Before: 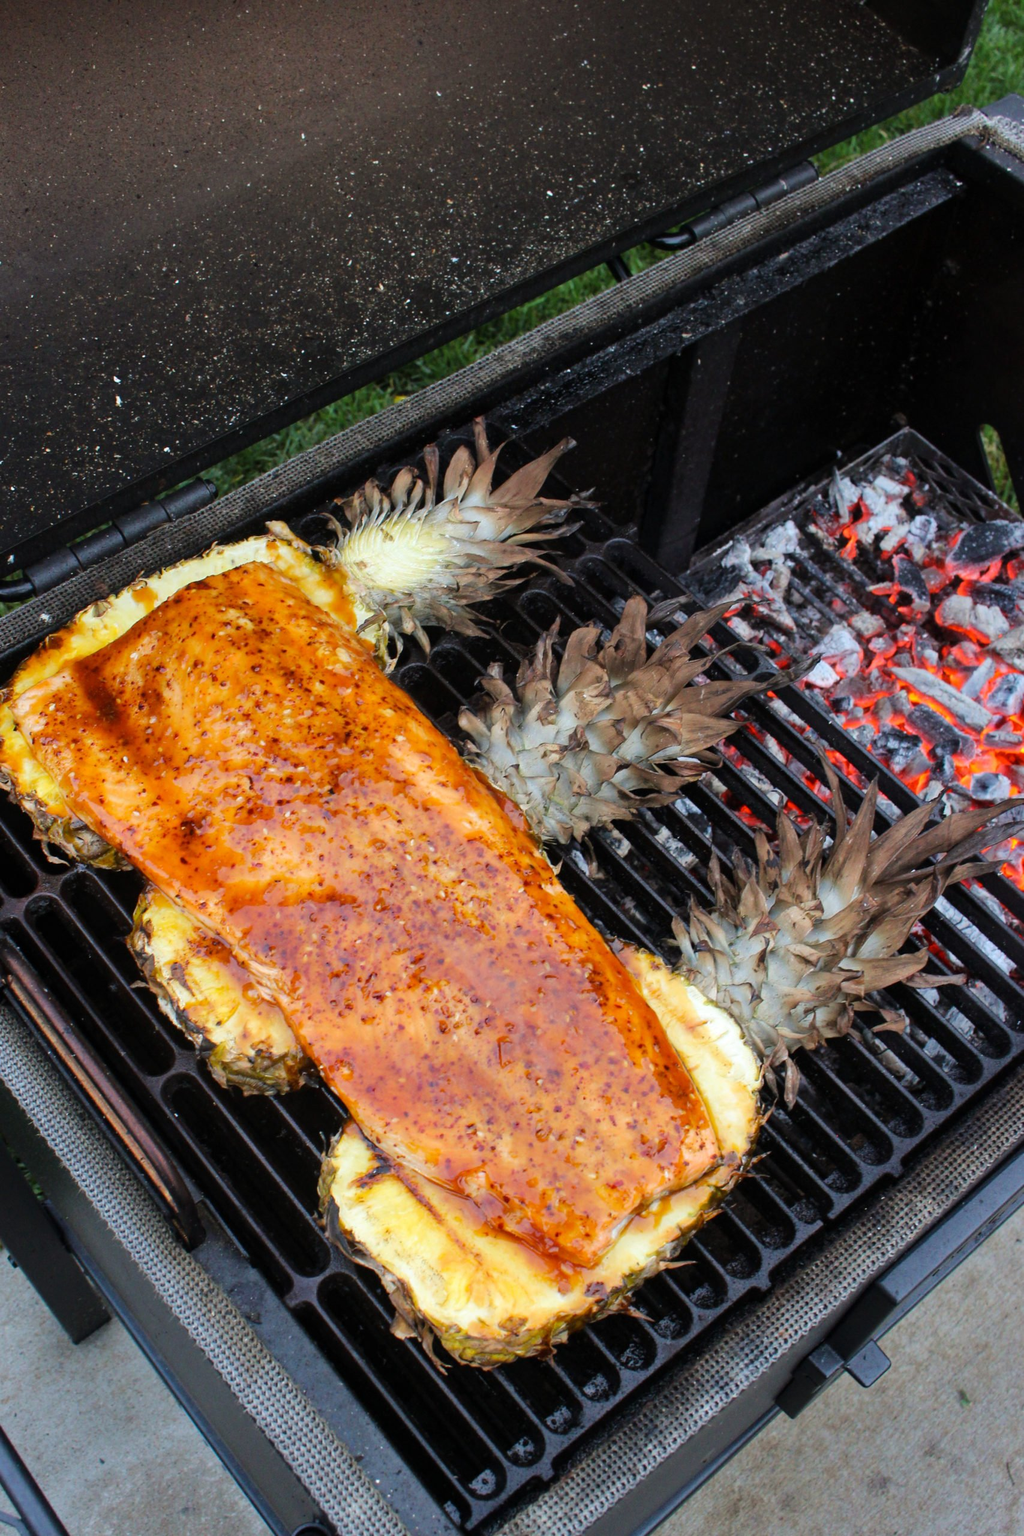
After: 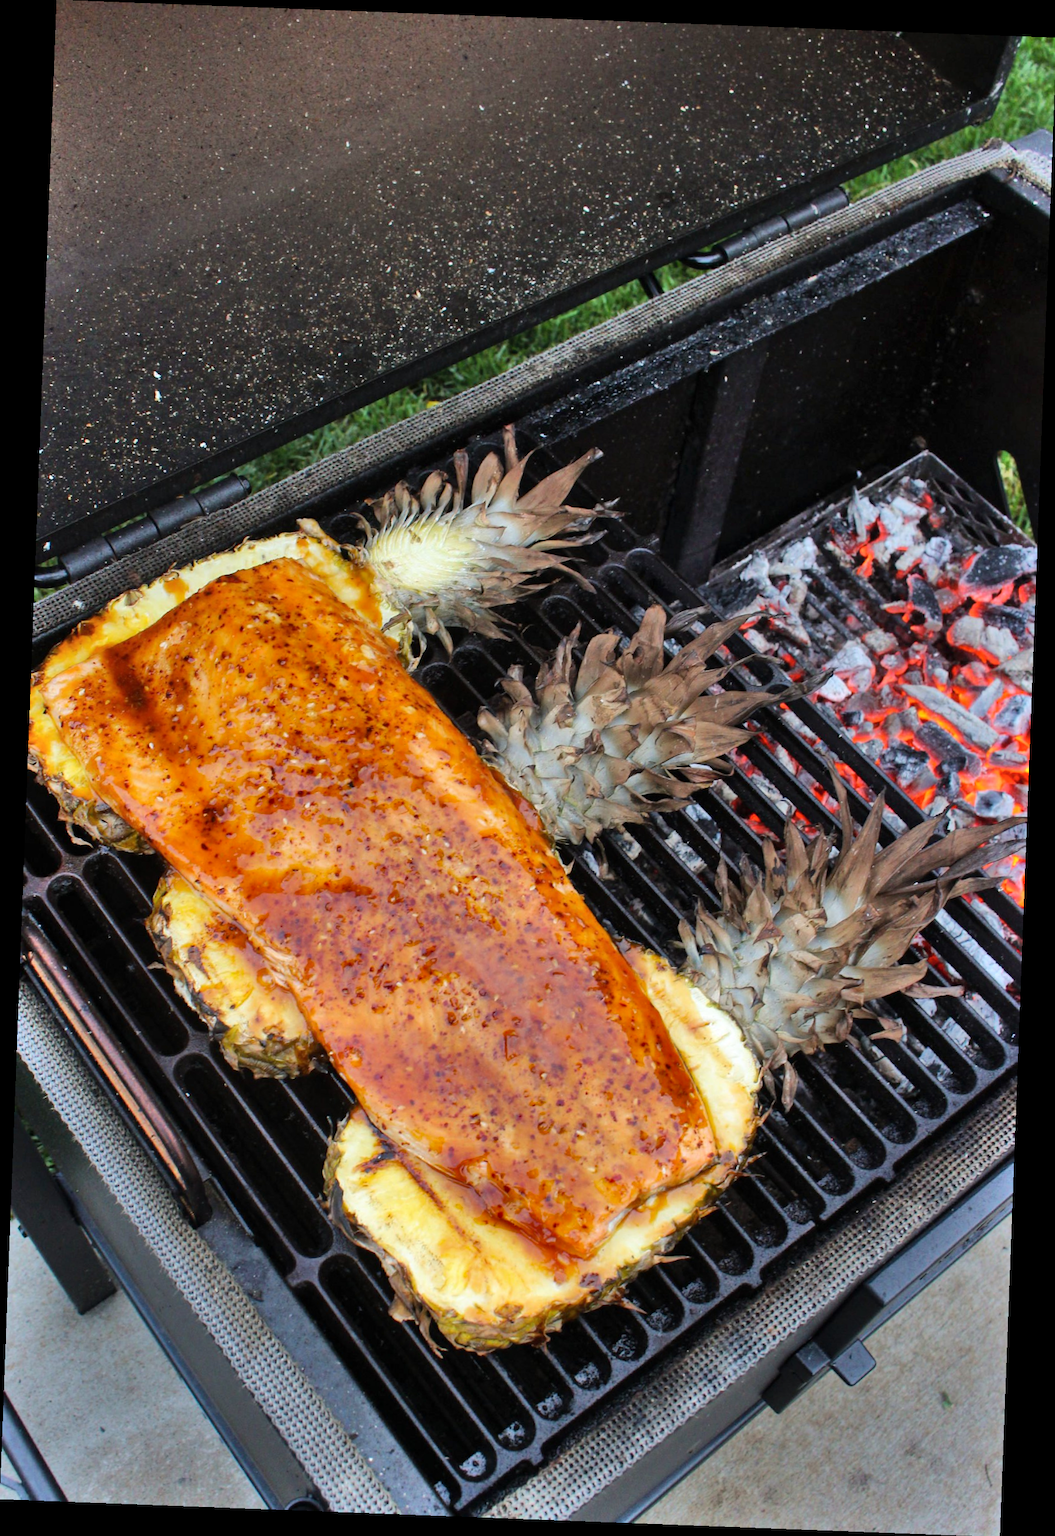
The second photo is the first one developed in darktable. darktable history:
shadows and highlights: white point adjustment 0.1, highlights -70, soften with gaussian
rotate and perspective: rotation 2.17°, automatic cropping off
